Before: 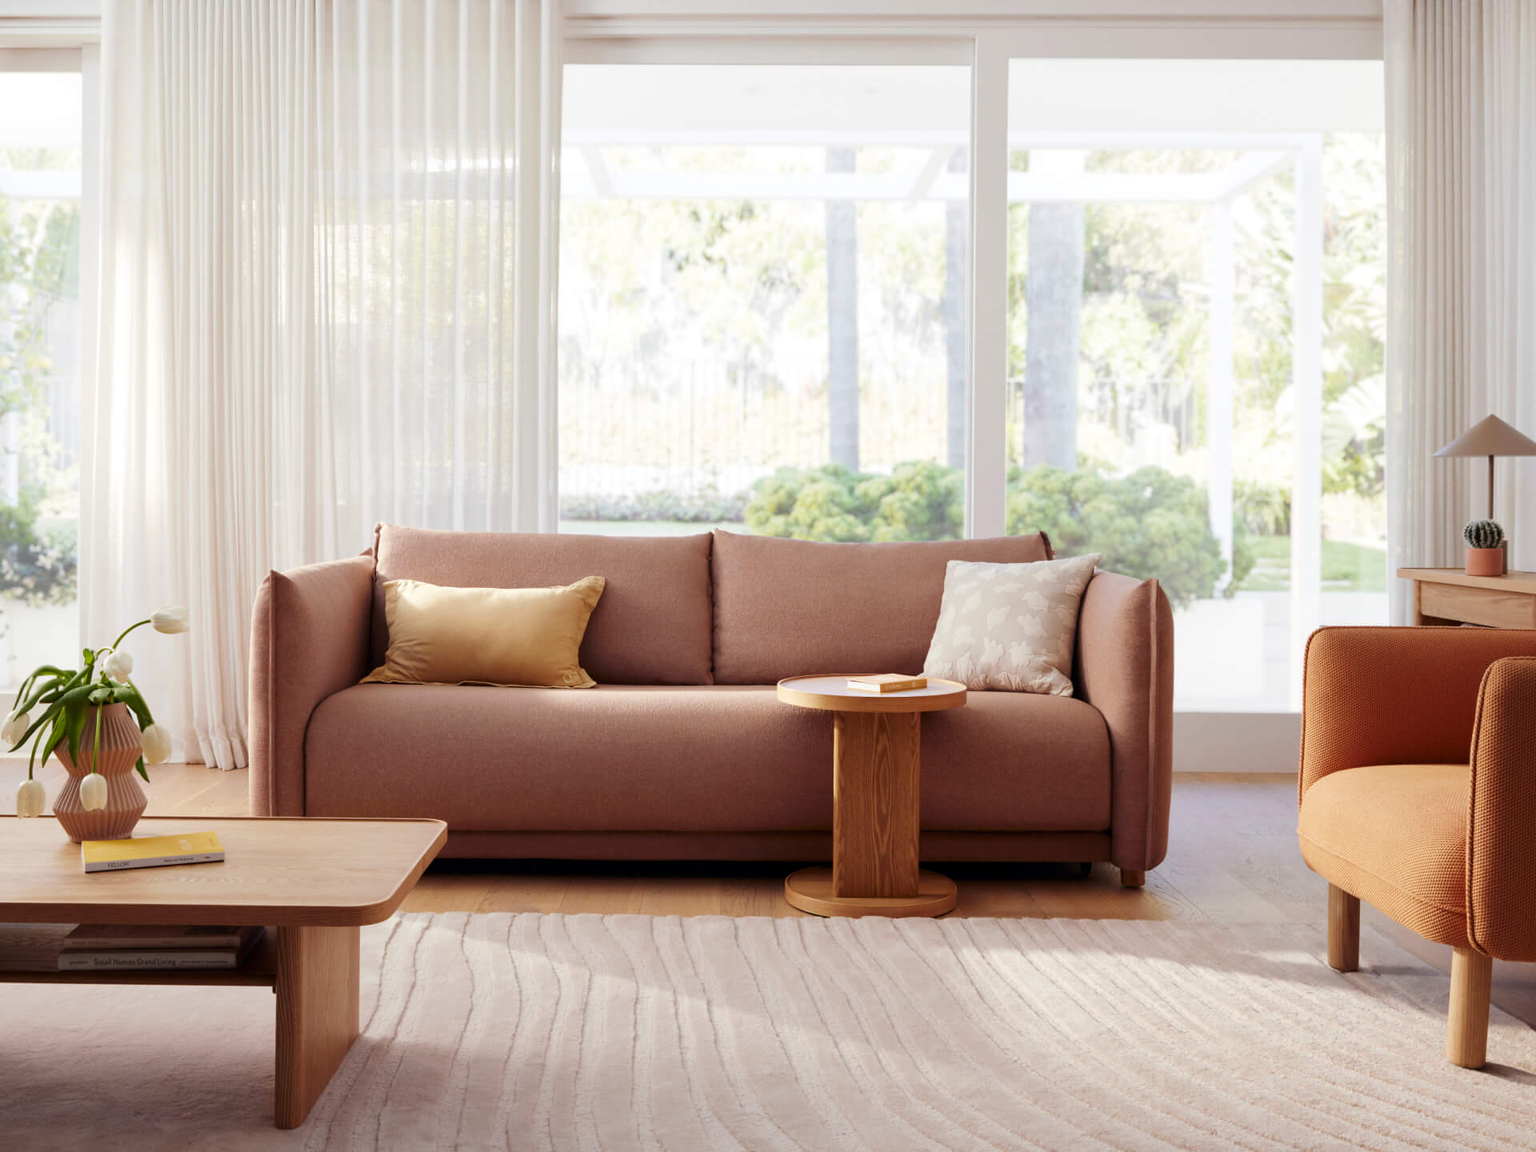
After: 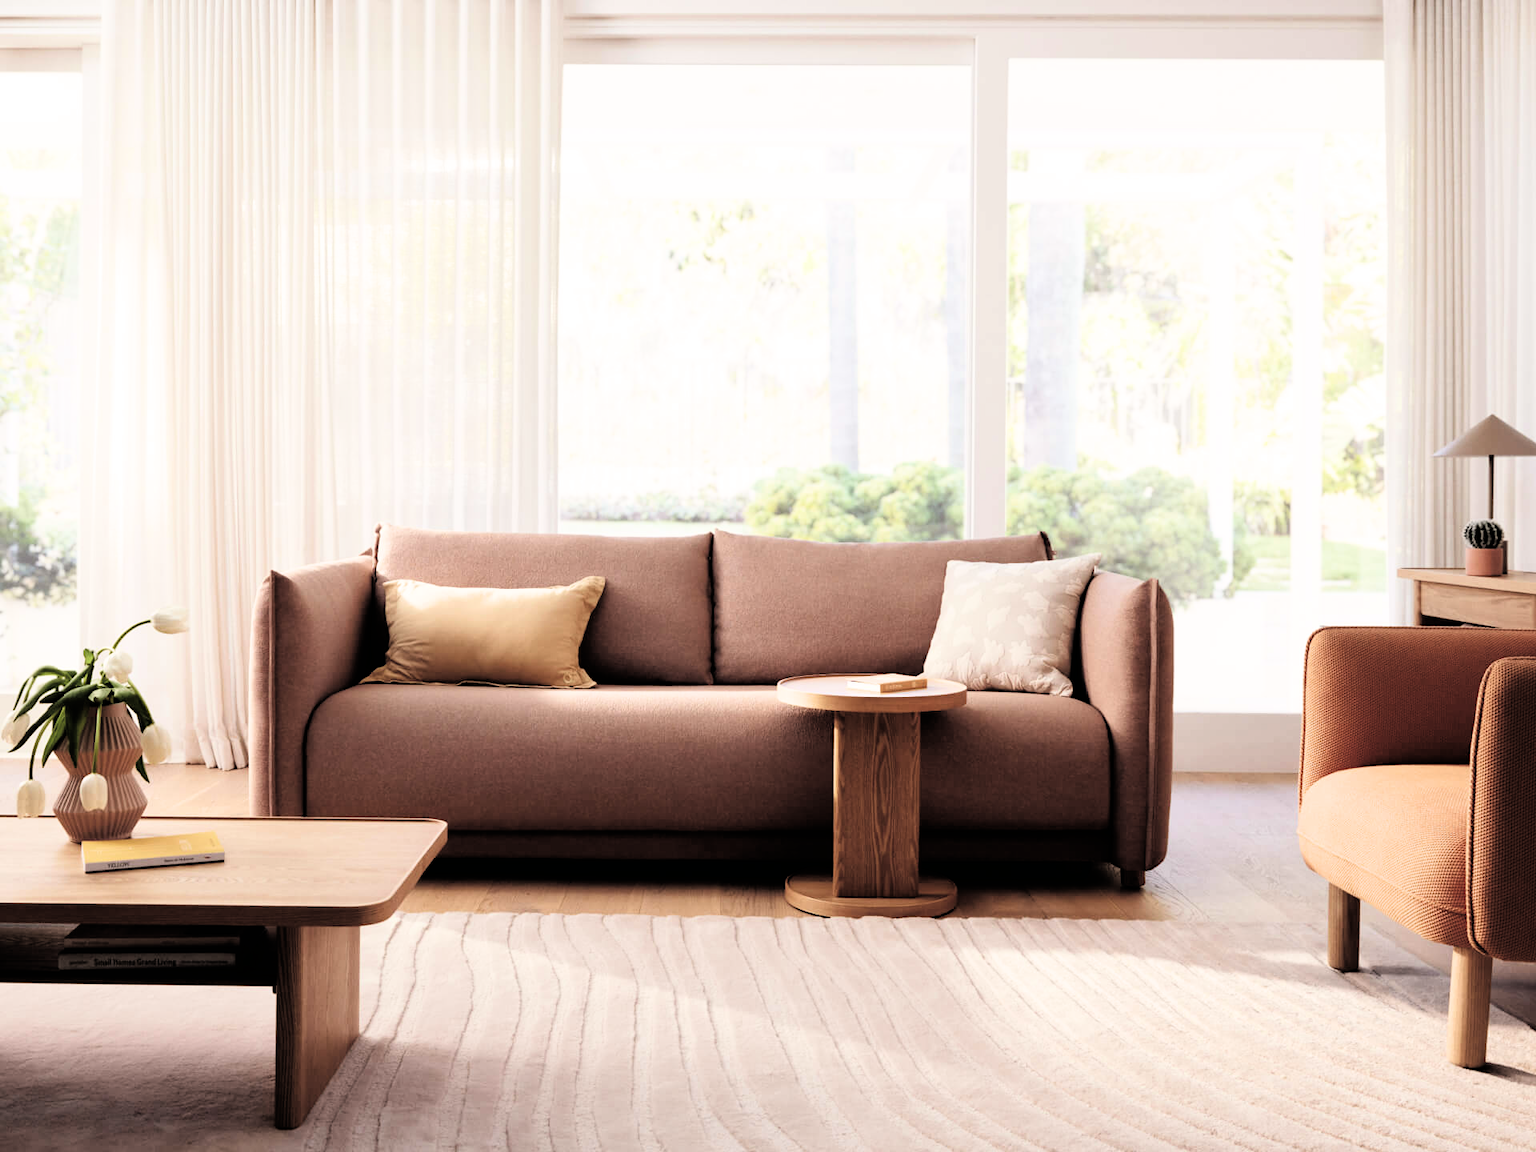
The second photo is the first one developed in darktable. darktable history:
rgb curve: curves: ch0 [(0, 0) (0.136, 0.078) (0.262, 0.245) (0.414, 0.42) (1, 1)], compensate middle gray true, preserve colors basic power
filmic rgb: black relative exposure -3.75 EV, white relative exposure 2.4 EV, dynamic range scaling -50%, hardness 3.42, latitude 30%, contrast 1.8
color balance: lift [1, 0.998, 1.001, 1.002], gamma [1, 1.02, 1, 0.98], gain [1, 1.02, 1.003, 0.98]
exposure: black level correction -0.023, exposure -0.039 EV, compensate highlight preservation false
